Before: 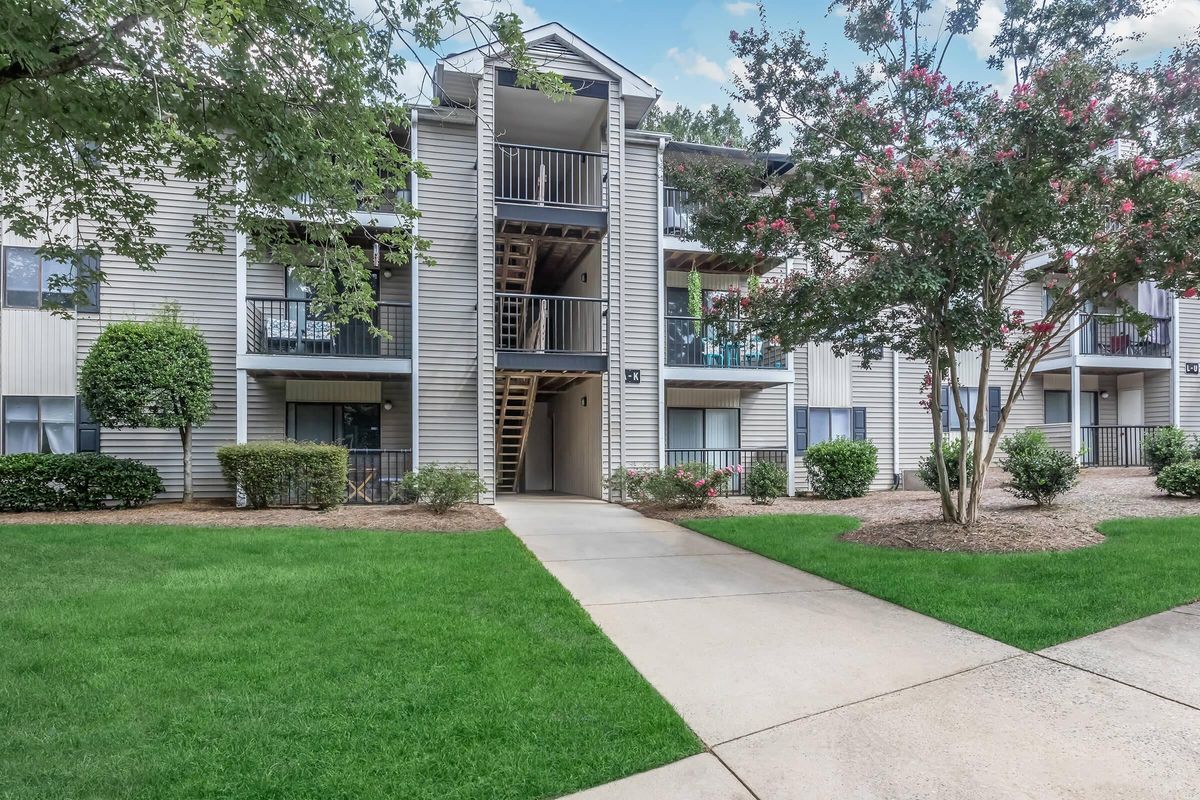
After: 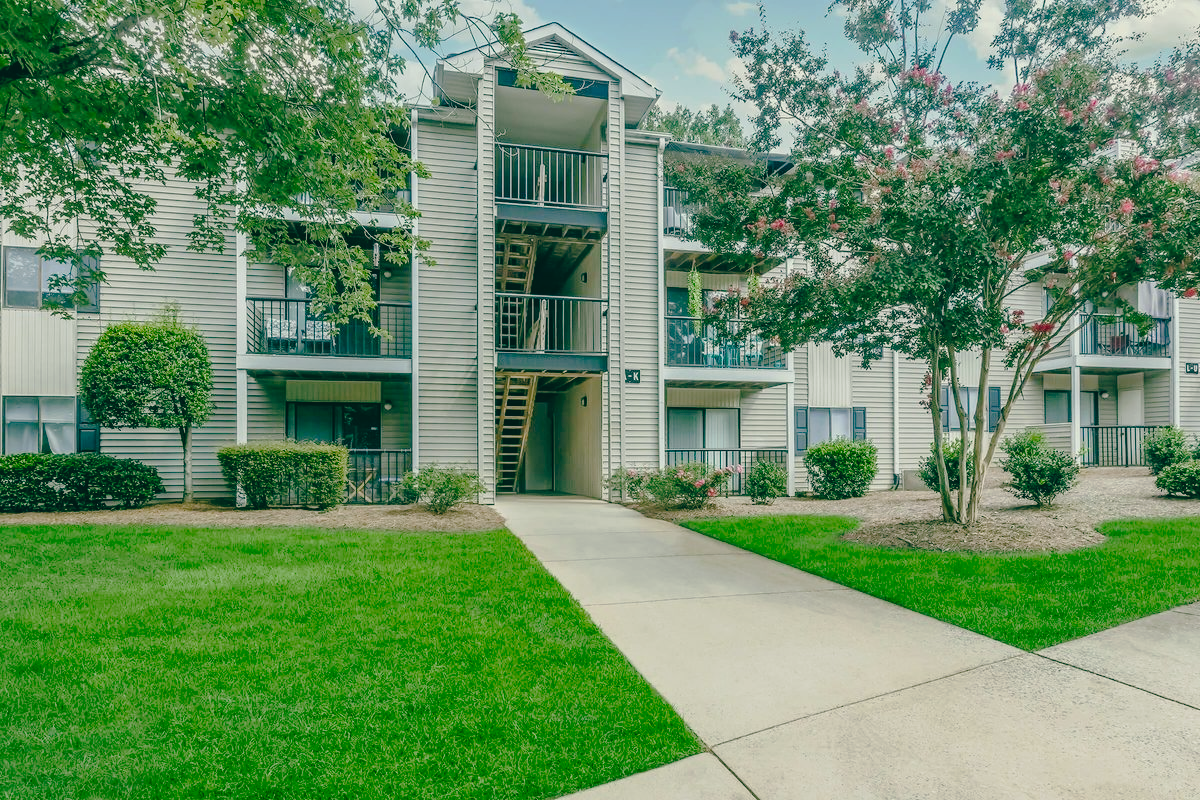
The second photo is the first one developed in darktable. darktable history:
color balance rgb: perceptual saturation grading › global saturation 20%, perceptual saturation grading › highlights -25%, perceptual saturation grading › shadows 25%
tone curve: curves: ch0 [(0, 0) (0.003, 0.004) (0.011, 0.01) (0.025, 0.025) (0.044, 0.042) (0.069, 0.064) (0.1, 0.093) (0.136, 0.13) (0.177, 0.182) (0.224, 0.241) (0.277, 0.322) (0.335, 0.409) (0.399, 0.482) (0.468, 0.551) (0.543, 0.606) (0.623, 0.672) (0.709, 0.73) (0.801, 0.81) (0.898, 0.885) (1, 1)], preserve colors none
tone equalizer: on, module defaults
color balance: lift [1.005, 0.99, 1.007, 1.01], gamma [1, 1.034, 1.032, 0.966], gain [0.873, 1.055, 1.067, 0.933]
